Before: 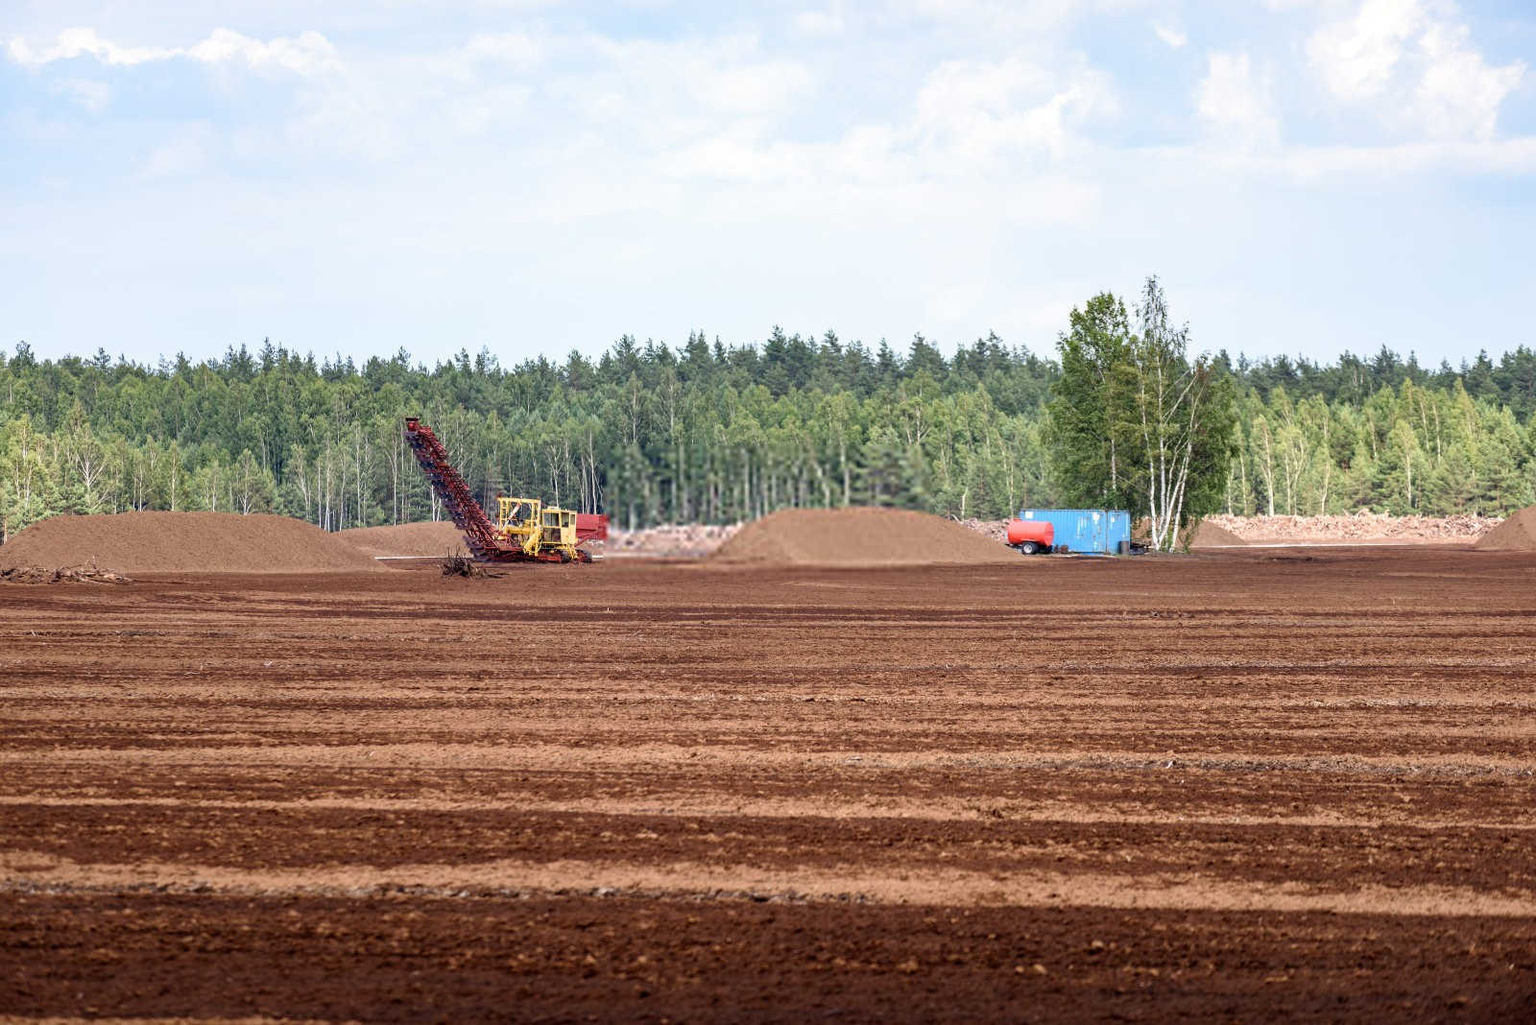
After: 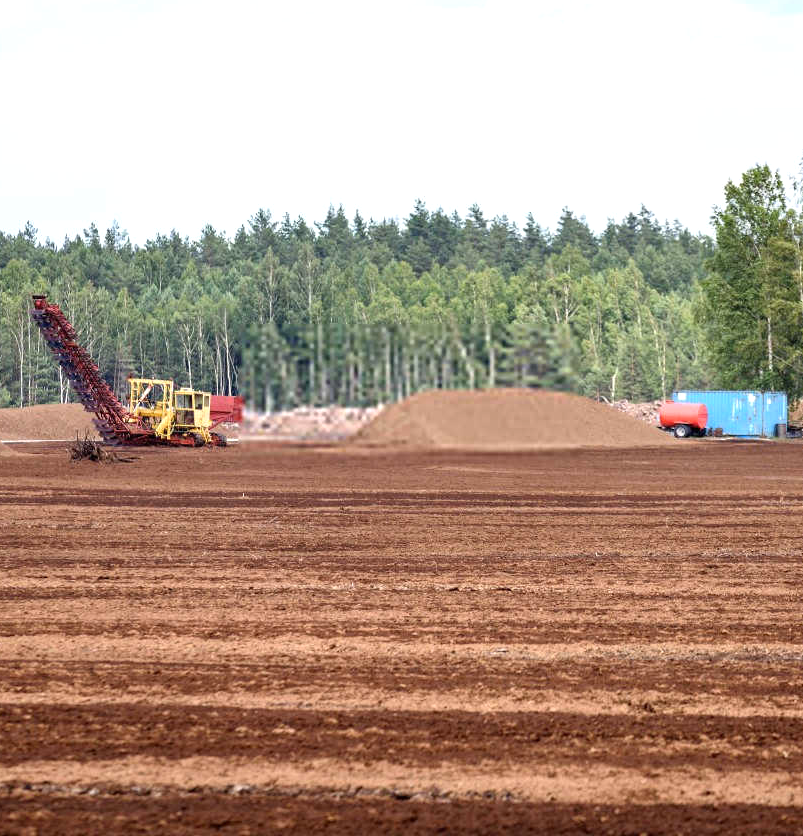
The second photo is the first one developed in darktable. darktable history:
exposure: exposure 0.292 EV, compensate highlight preservation false
crop and rotate: angle 0.022°, left 24.374%, top 13.135%, right 25.385%, bottom 8.523%
